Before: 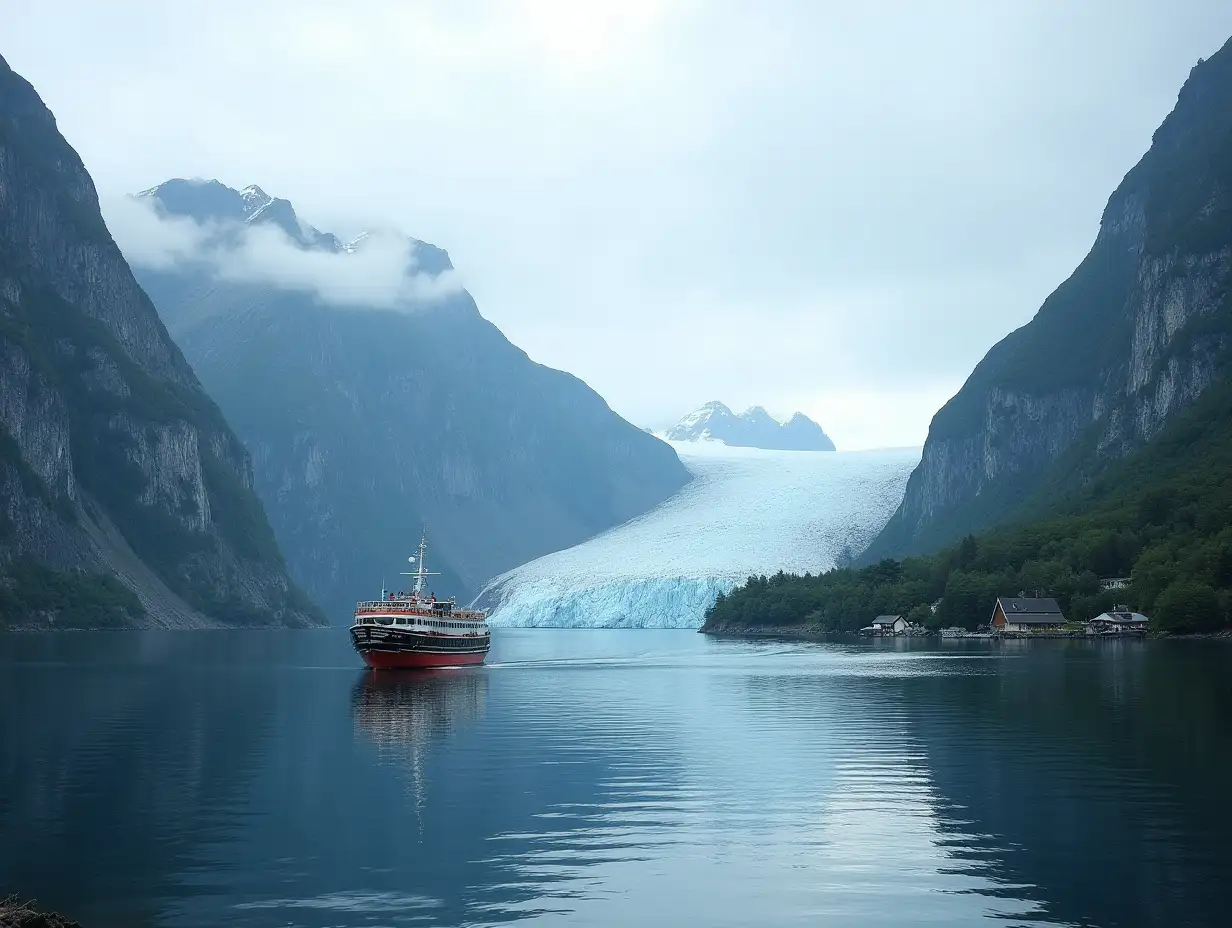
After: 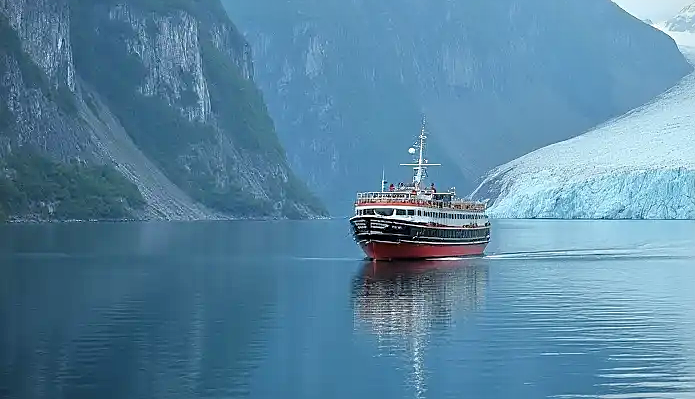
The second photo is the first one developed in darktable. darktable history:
sharpen: on, module defaults
vignetting: fall-off start 97.16%, brightness -0.314, saturation -0.065, width/height ratio 1.179, unbound false
tone equalizer: -7 EV 0.144 EV, -6 EV 0.616 EV, -5 EV 1.16 EV, -4 EV 1.29 EV, -3 EV 1.15 EV, -2 EV 0.6 EV, -1 EV 0.162 EV, mask exposure compensation -0.489 EV
crop: top 44.112%, right 43.55%, bottom 12.877%
